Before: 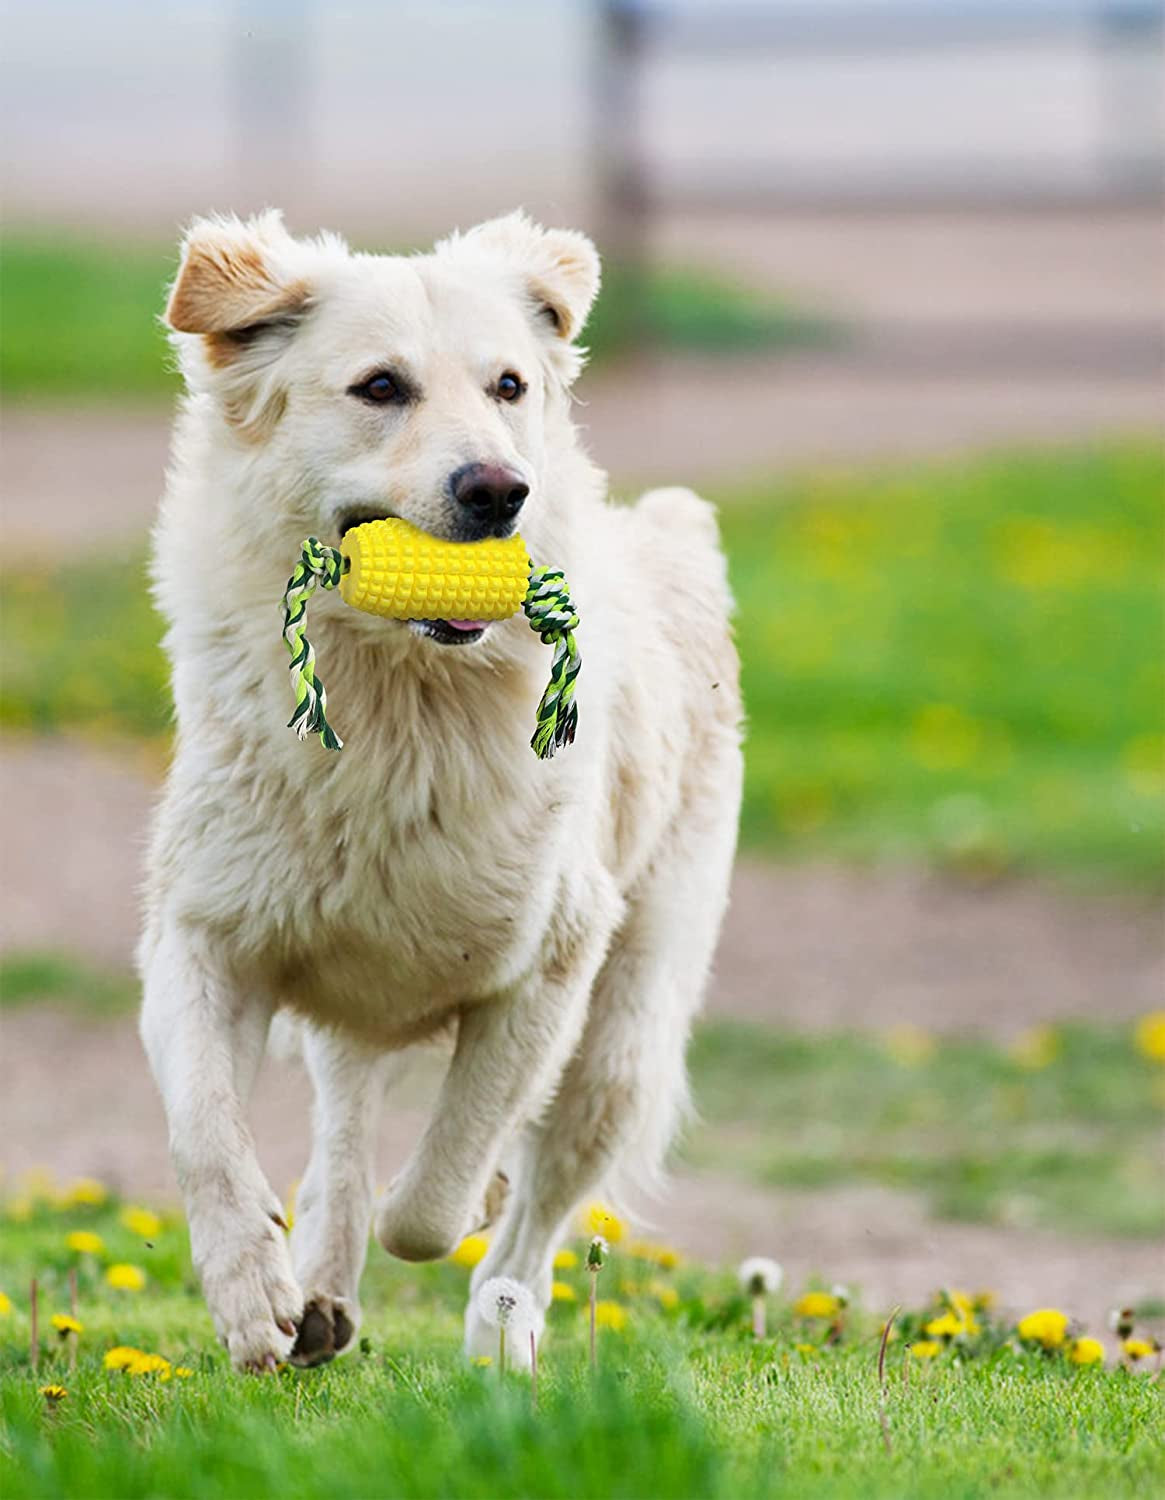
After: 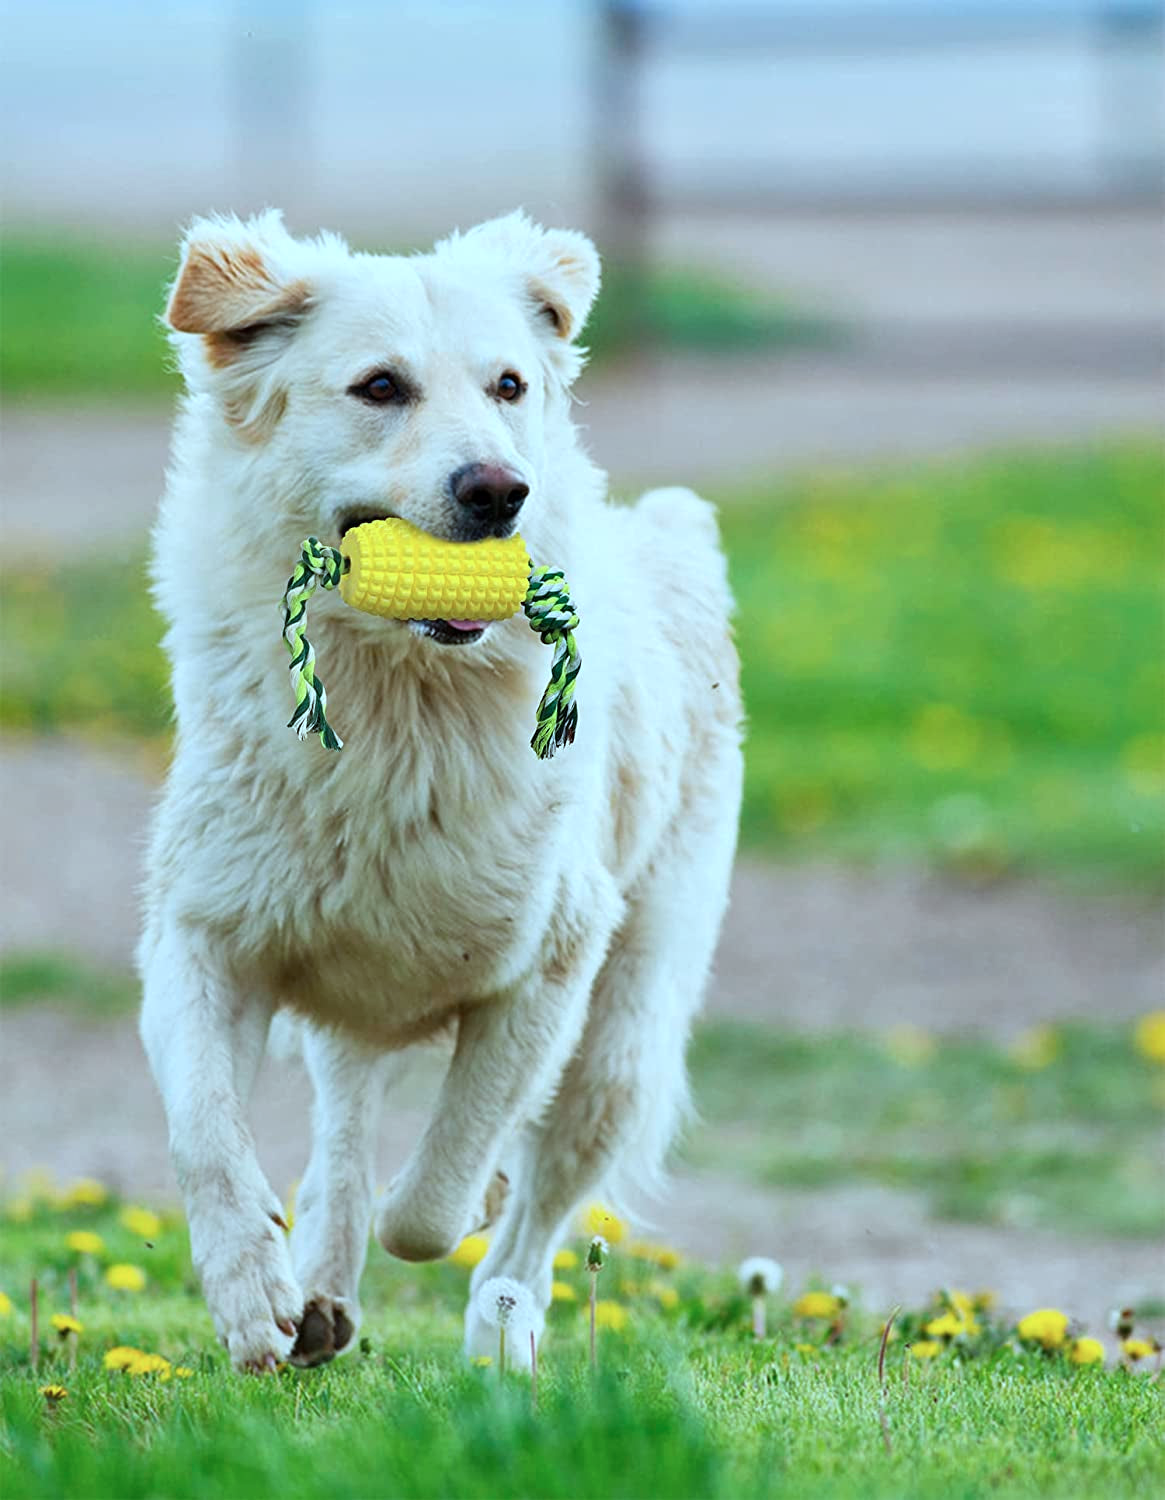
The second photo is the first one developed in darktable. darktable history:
local contrast: mode bilateral grid, contrast 10, coarseness 25, detail 115%, midtone range 0.2
color correction: highlights a* -11.72, highlights b* -15.52
